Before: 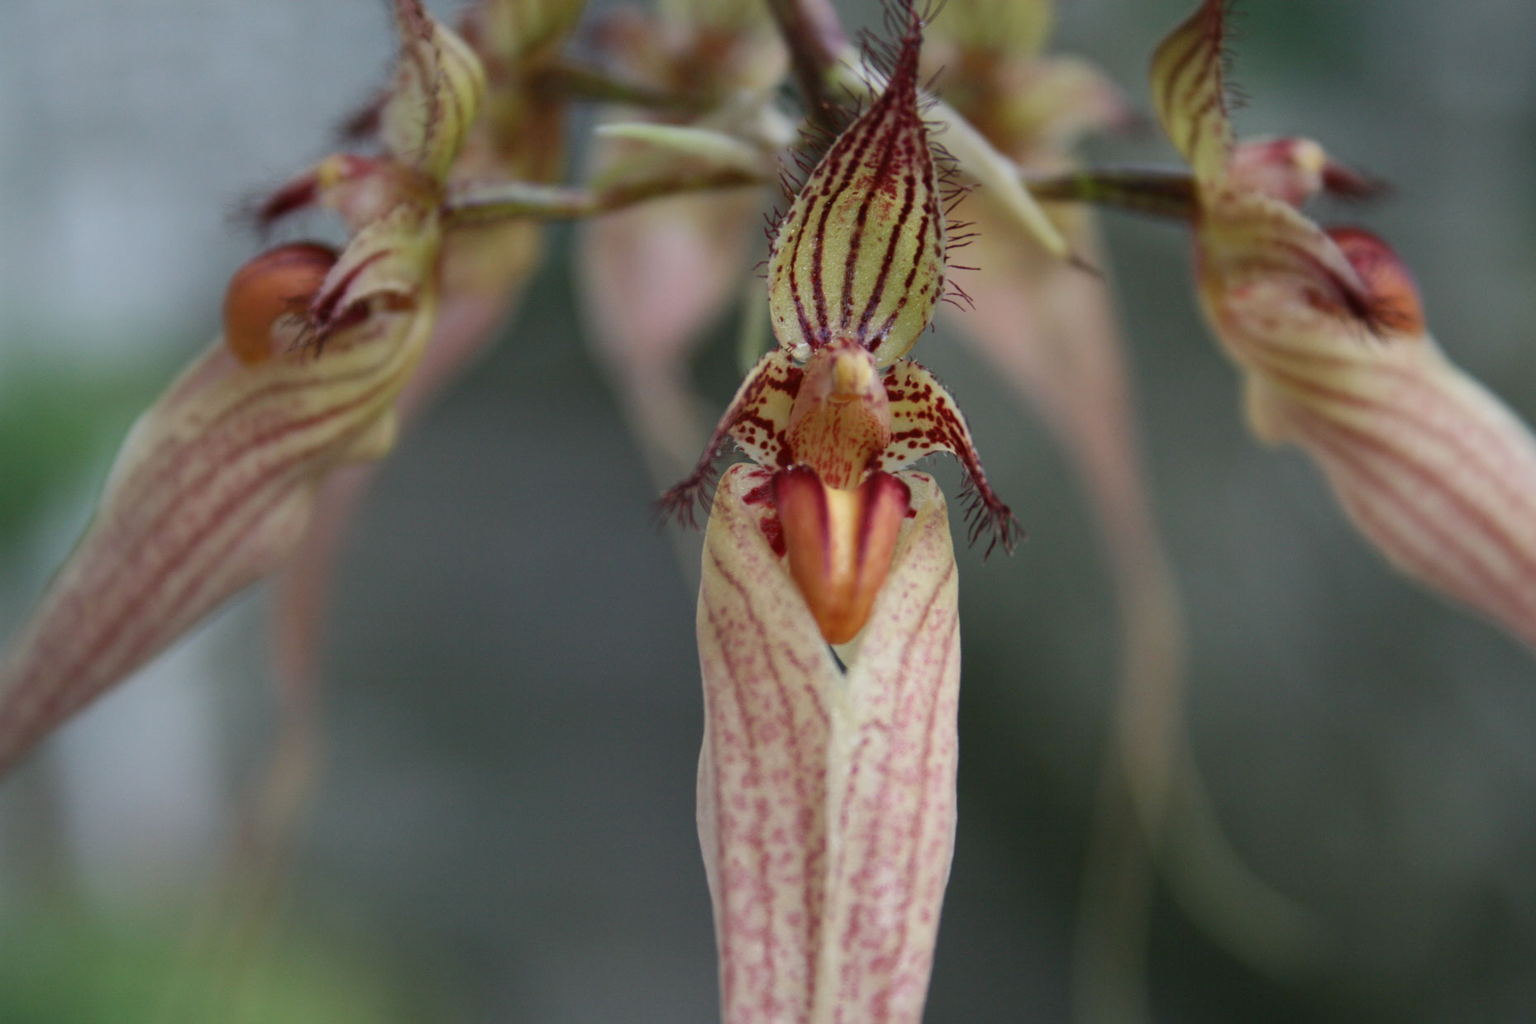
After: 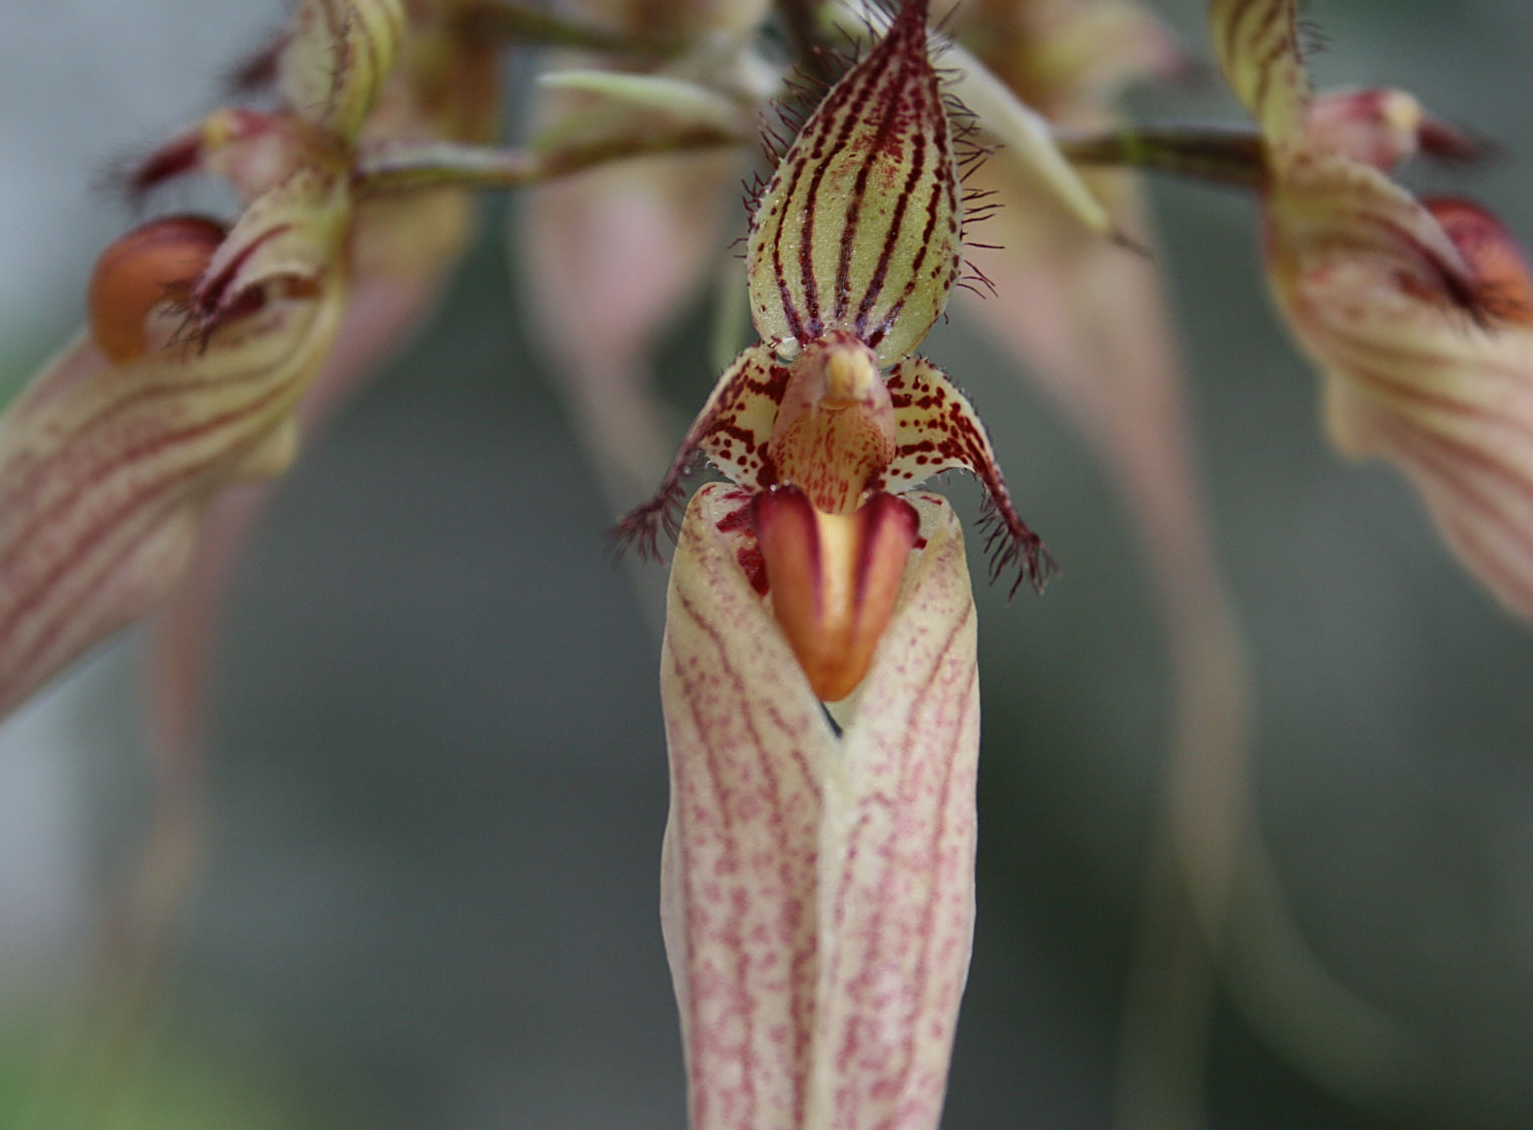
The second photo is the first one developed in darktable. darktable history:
sharpen: on, module defaults
crop: left 9.841%, top 6.31%, right 7.349%, bottom 2.419%
